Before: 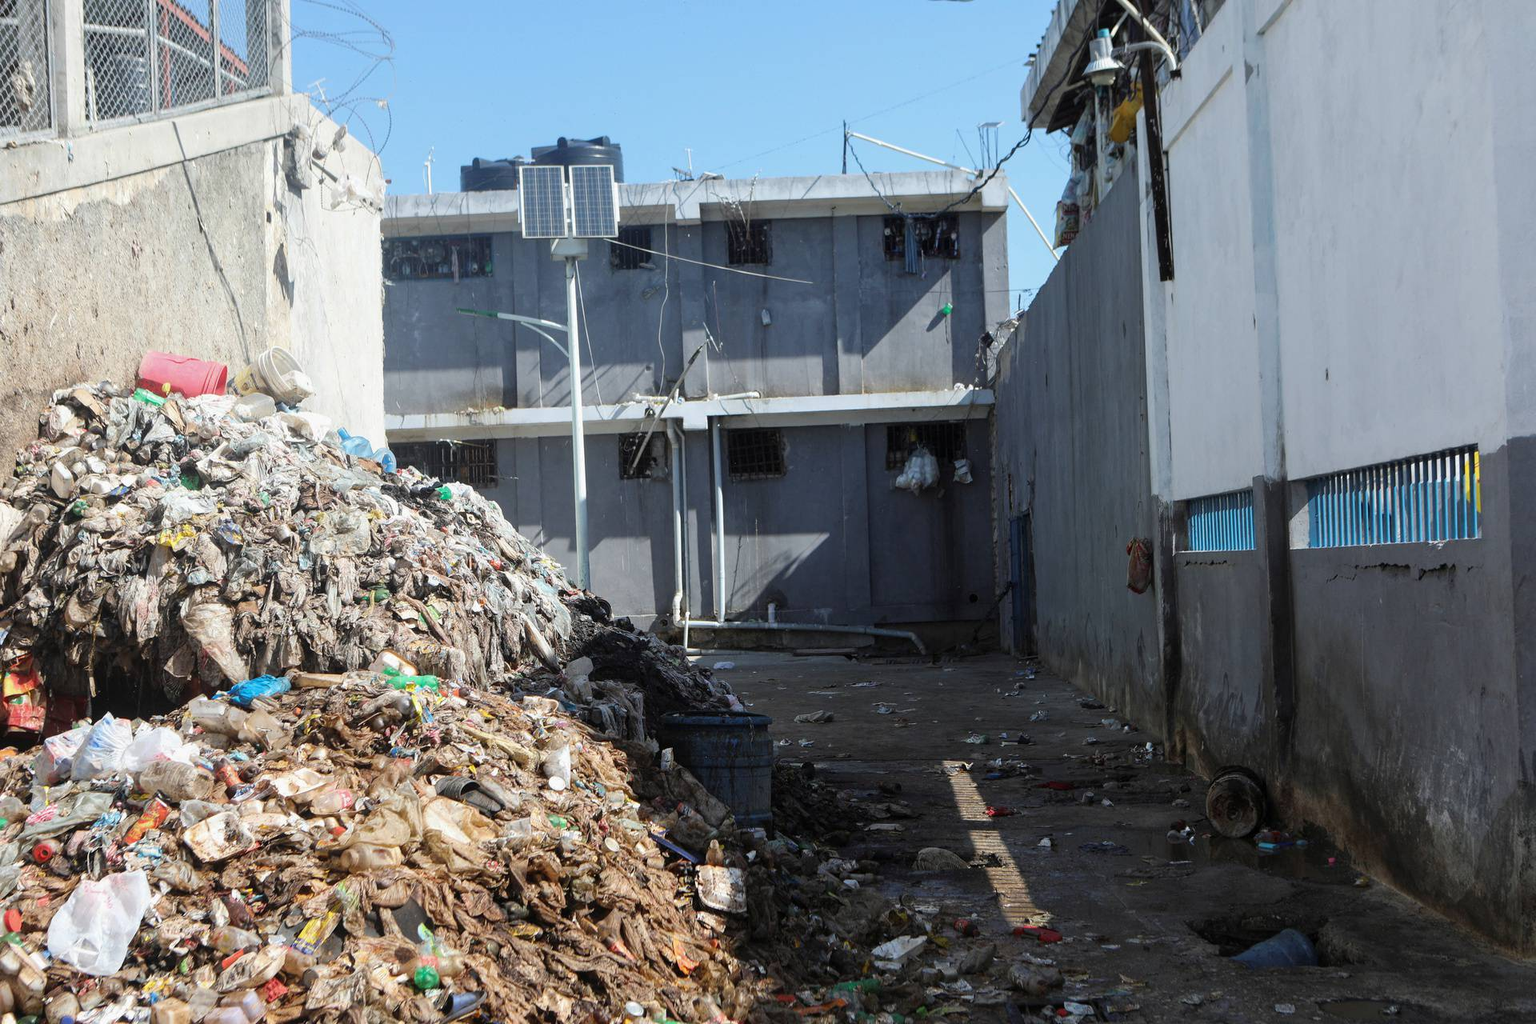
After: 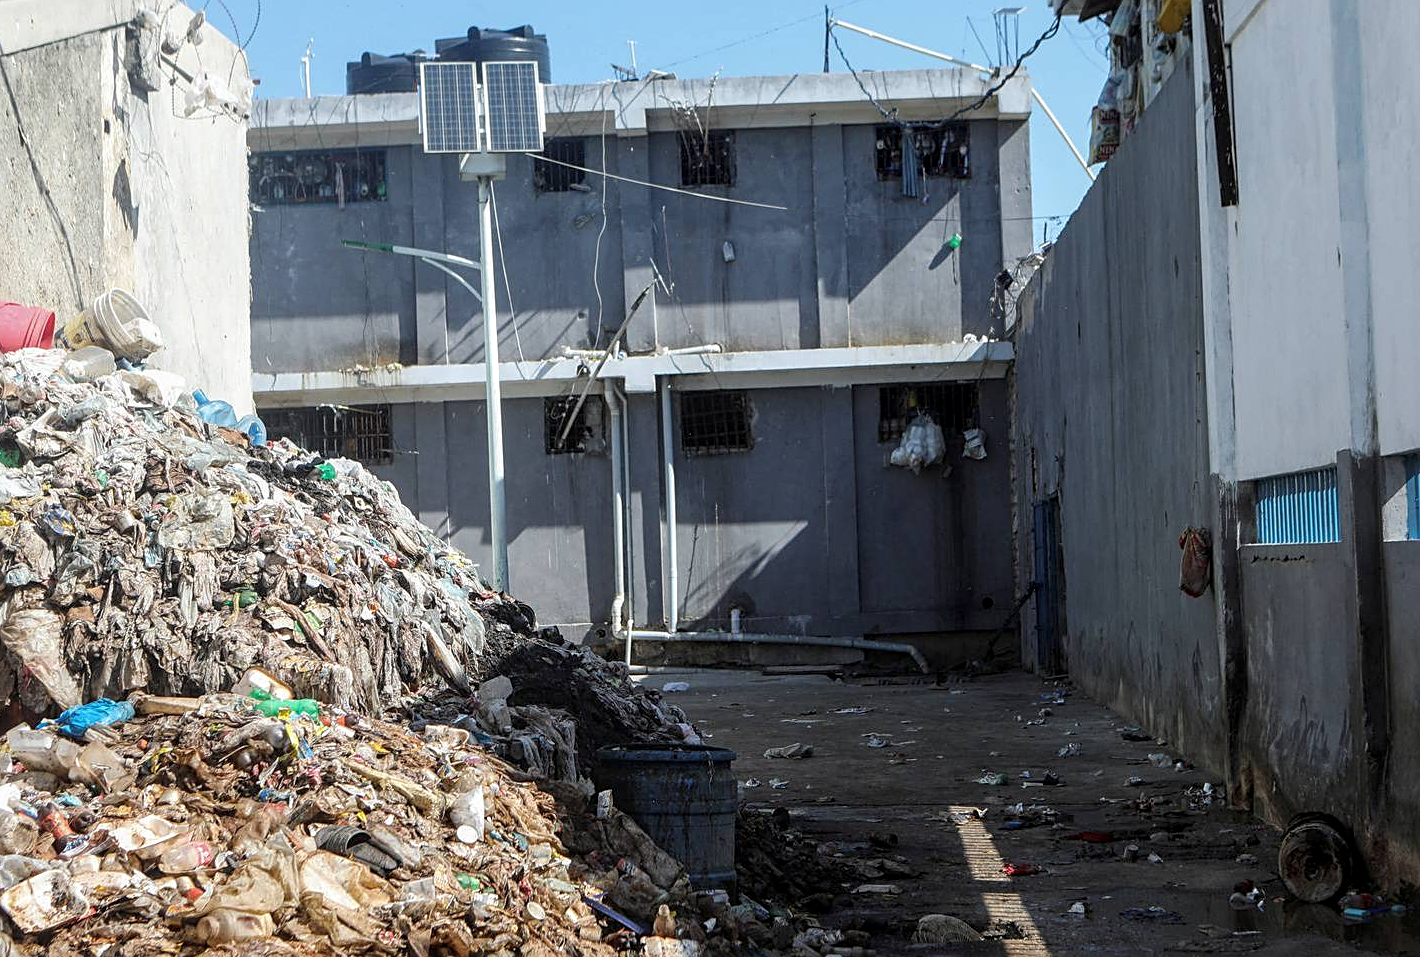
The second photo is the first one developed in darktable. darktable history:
local contrast: on, module defaults
exposure: compensate highlight preservation false
crop and rotate: left 11.936%, top 11.385%, right 14.058%, bottom 13.774%
sharpen: amount 0.495
